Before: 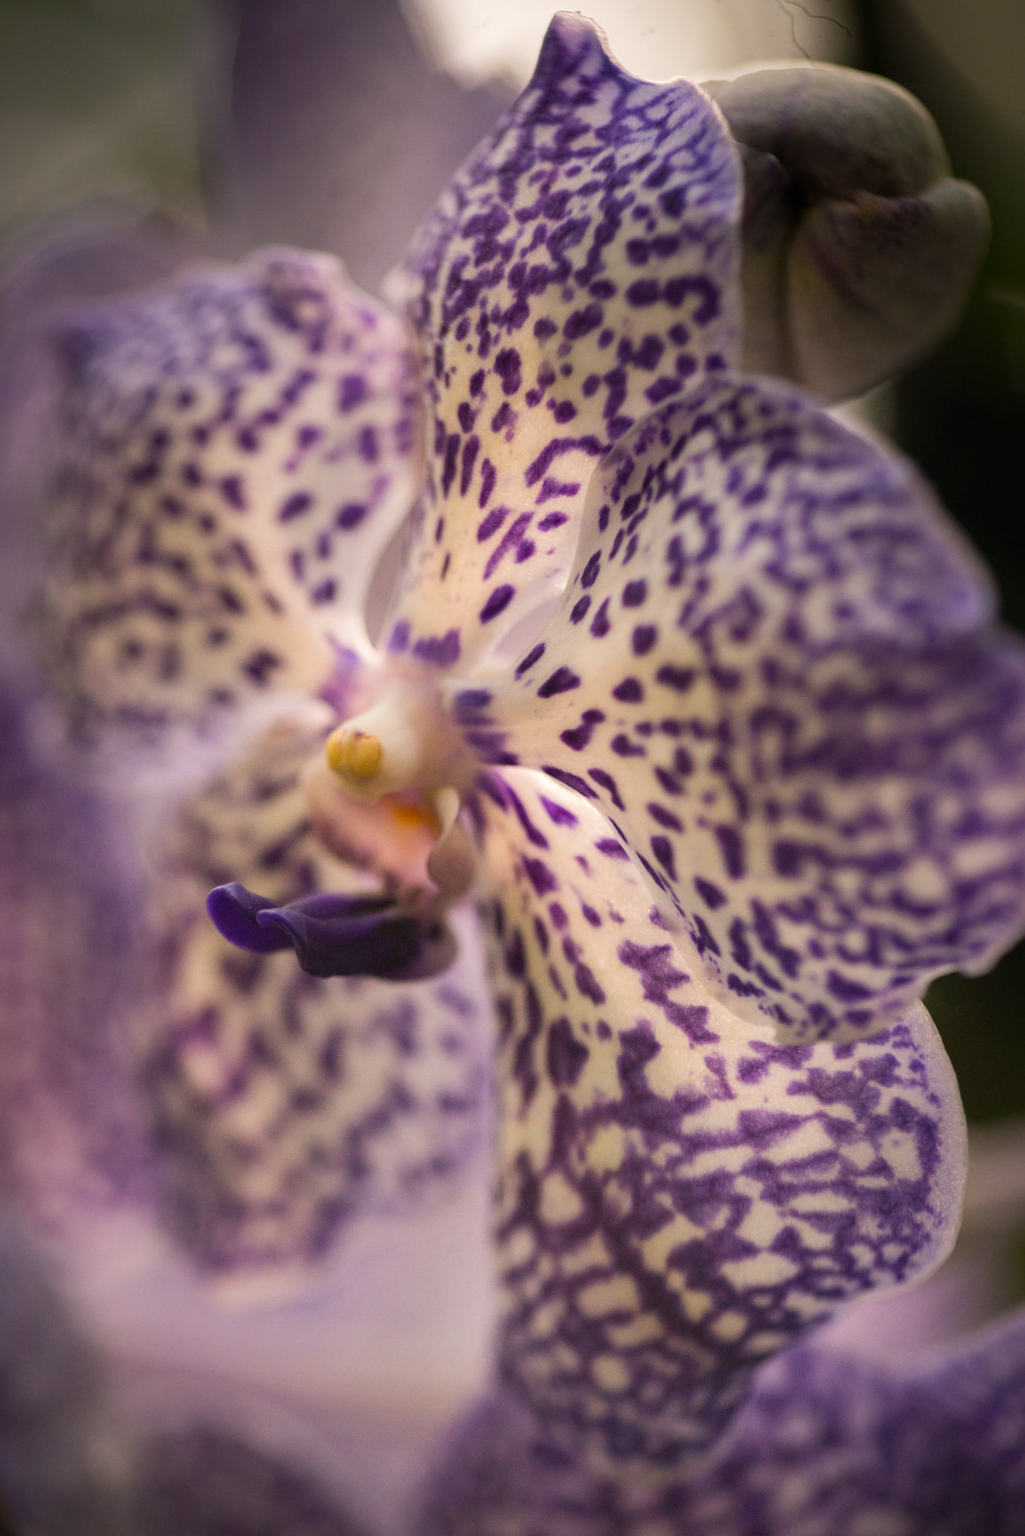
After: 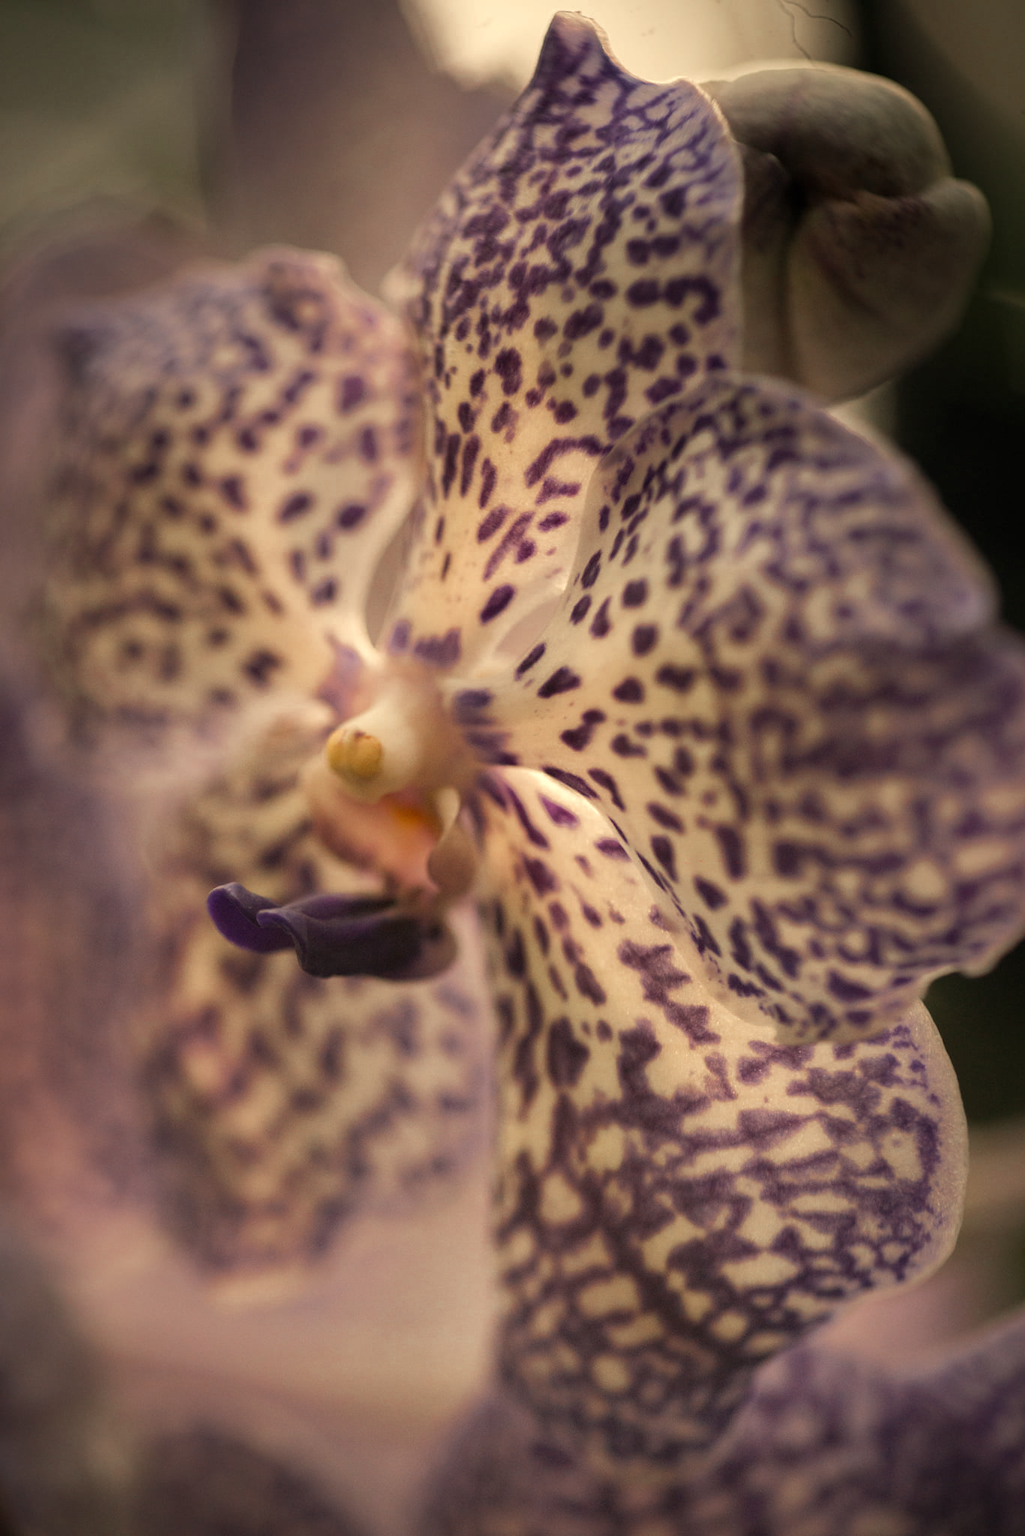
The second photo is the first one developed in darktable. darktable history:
tone equalizer: on, module defaults
color zones: curves: ch0 [(0, 0.5) (0.125, 0.4) (0.25, 0.5) (0.375, 0.4) (0.5, 0.4) (0.625, 0.35) (0.75, 0.35) (0.875, 0.5)]; ch1 [(0, 0.35) (0.125, 0.45) (0.25, 0.35) (0.375, 0.35) (0.5, 0.35) (0.625, 0.35) (0.75, 0.45) (0.875, 0.35)]; ch2 [(0, 0.6) (0.125, 0.5) (0.25, 0.5) (0.375, 0.6) (0.5, 0.6) (0.625, 0.5) (0.75, 0.5) (0.875, 0.5)]
white balance: red 1.08, blue 0.791
